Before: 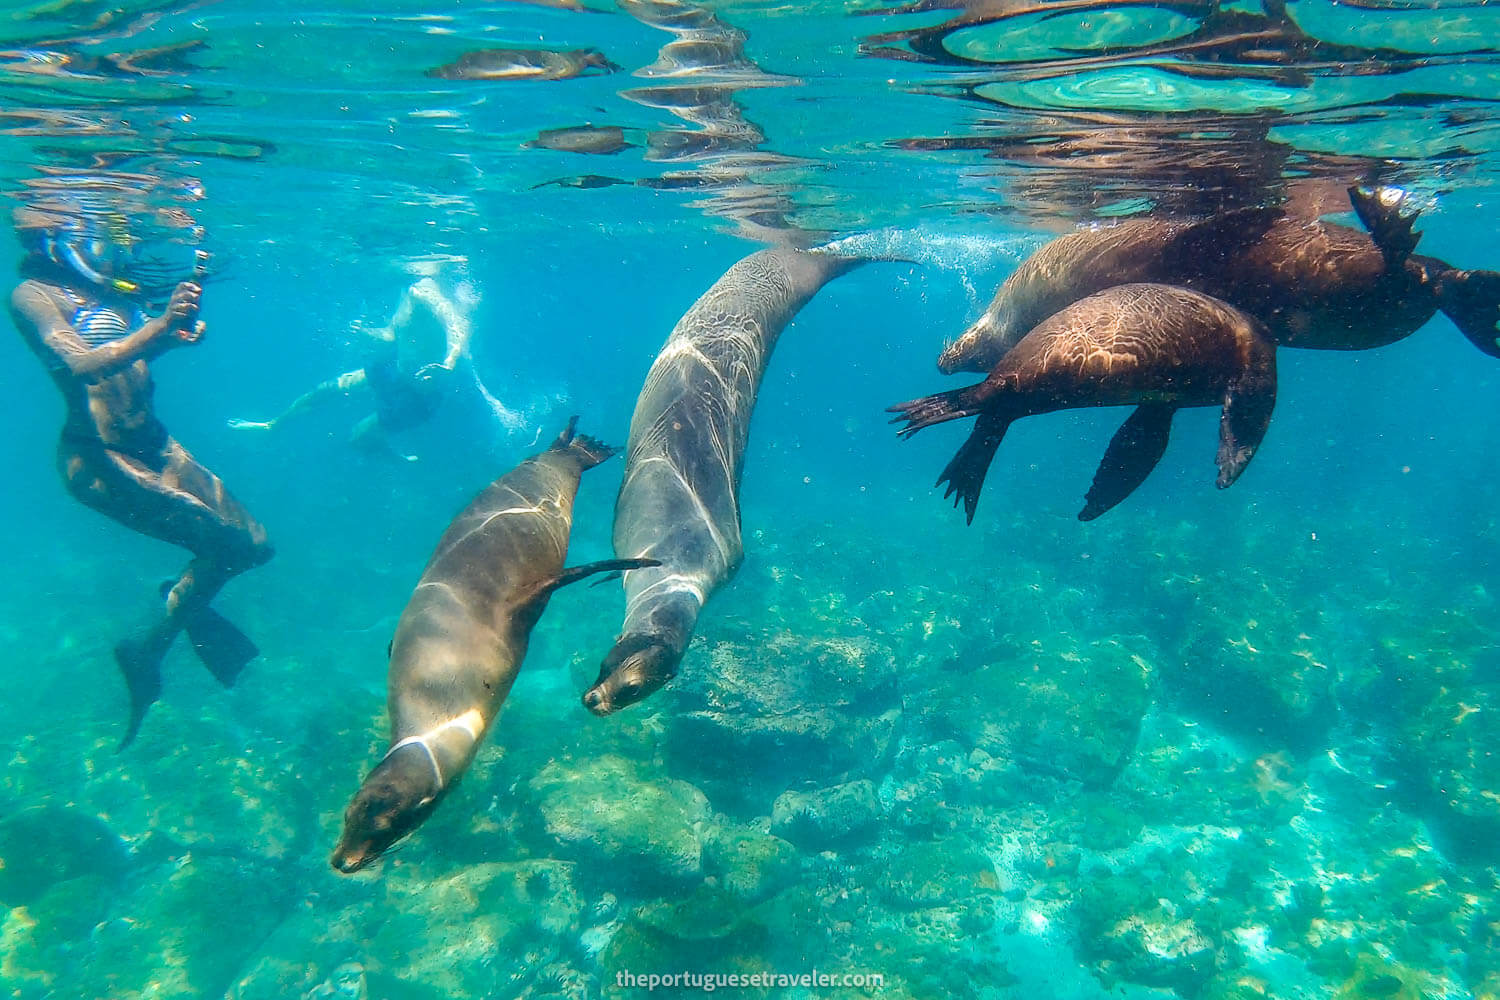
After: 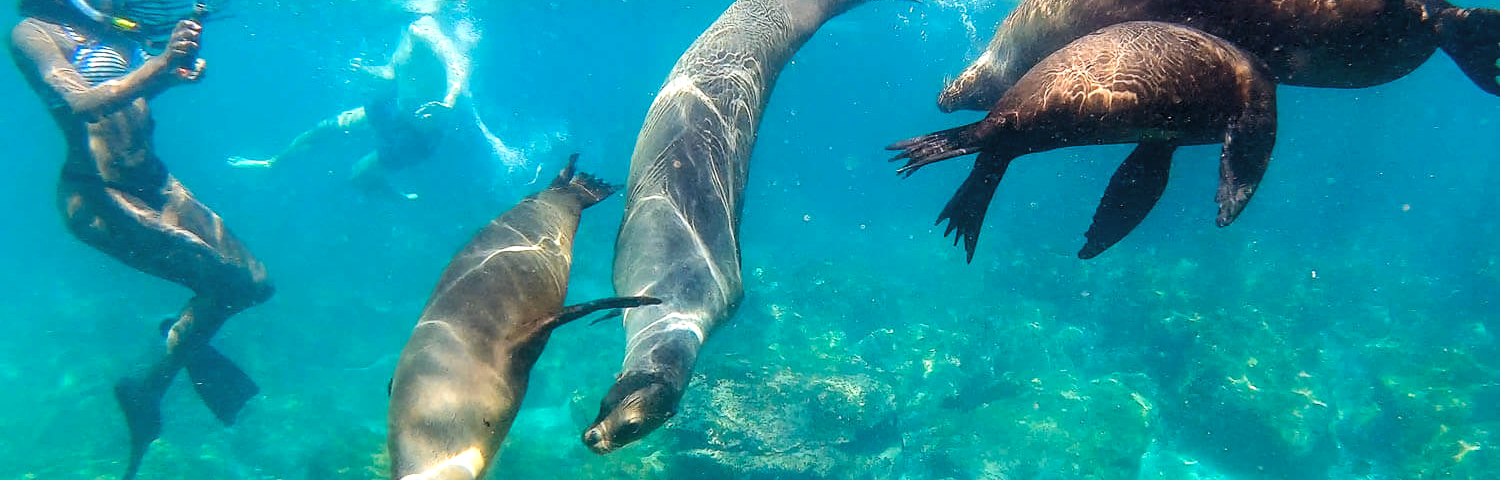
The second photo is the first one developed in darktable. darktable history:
crop and rotate: top 26.277%, bottom 25.68%
levels: levels [0.062, 0.494, 0.925]
